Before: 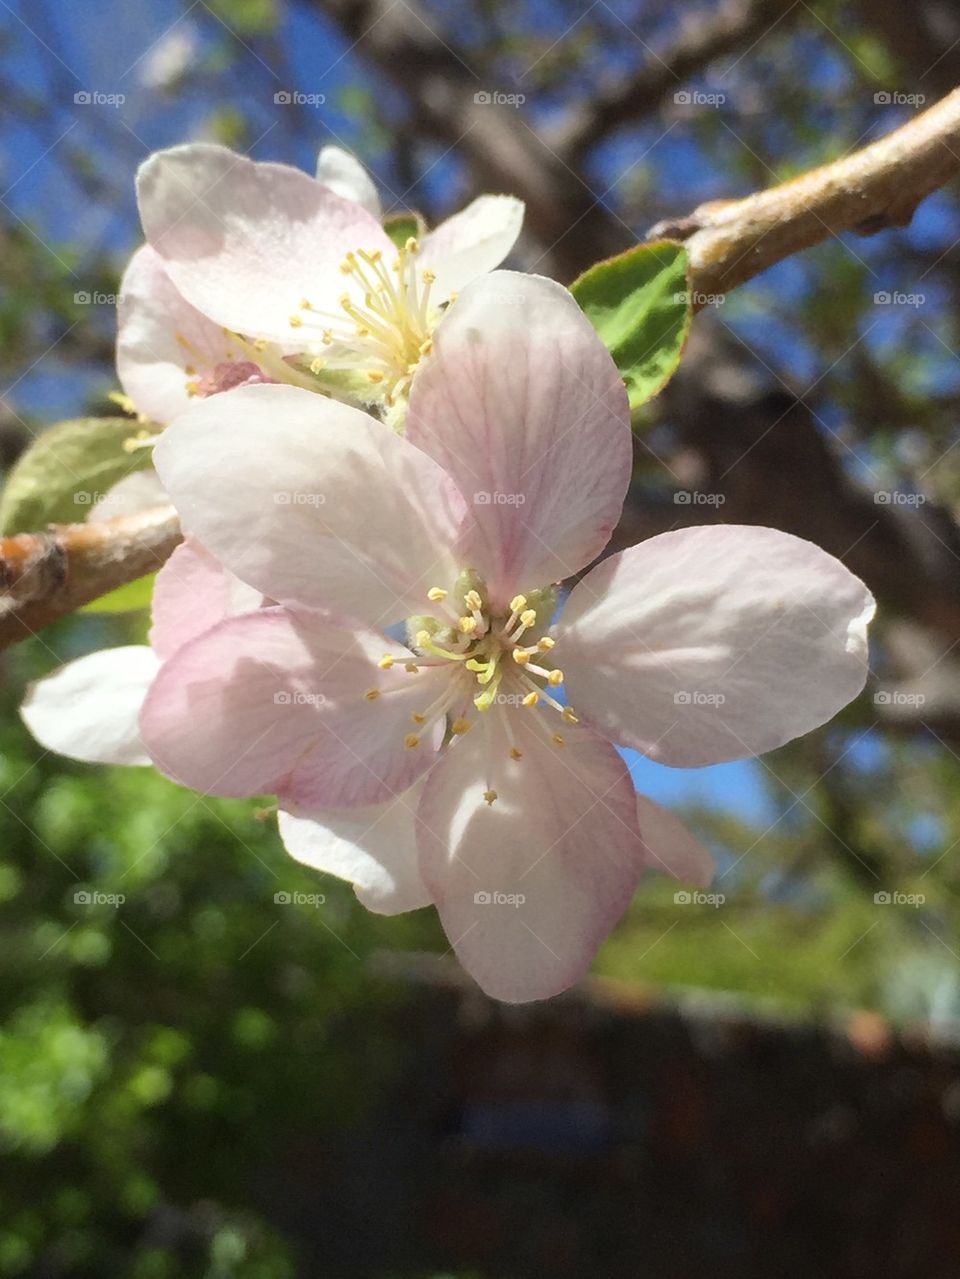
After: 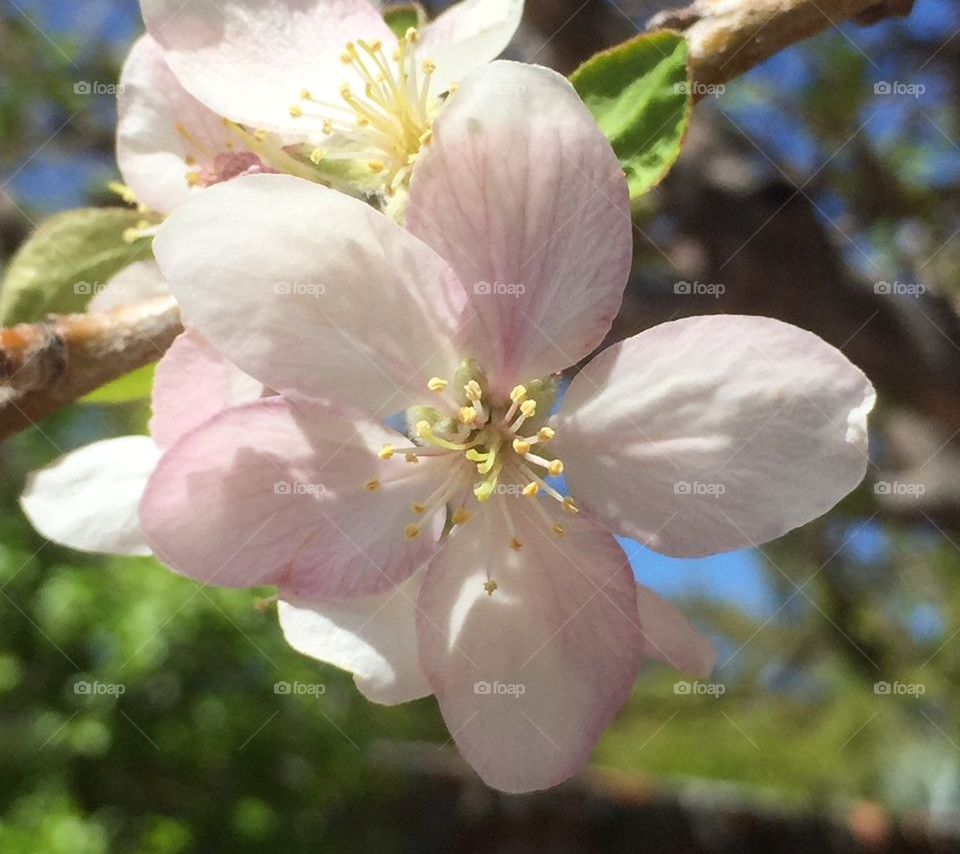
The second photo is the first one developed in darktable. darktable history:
exposure: black level correction 0.001, exposure 0.016 EV, compensate exposure bias true, compensate highlight preservation false
crop: top 16.426%, bottom 16.768%
